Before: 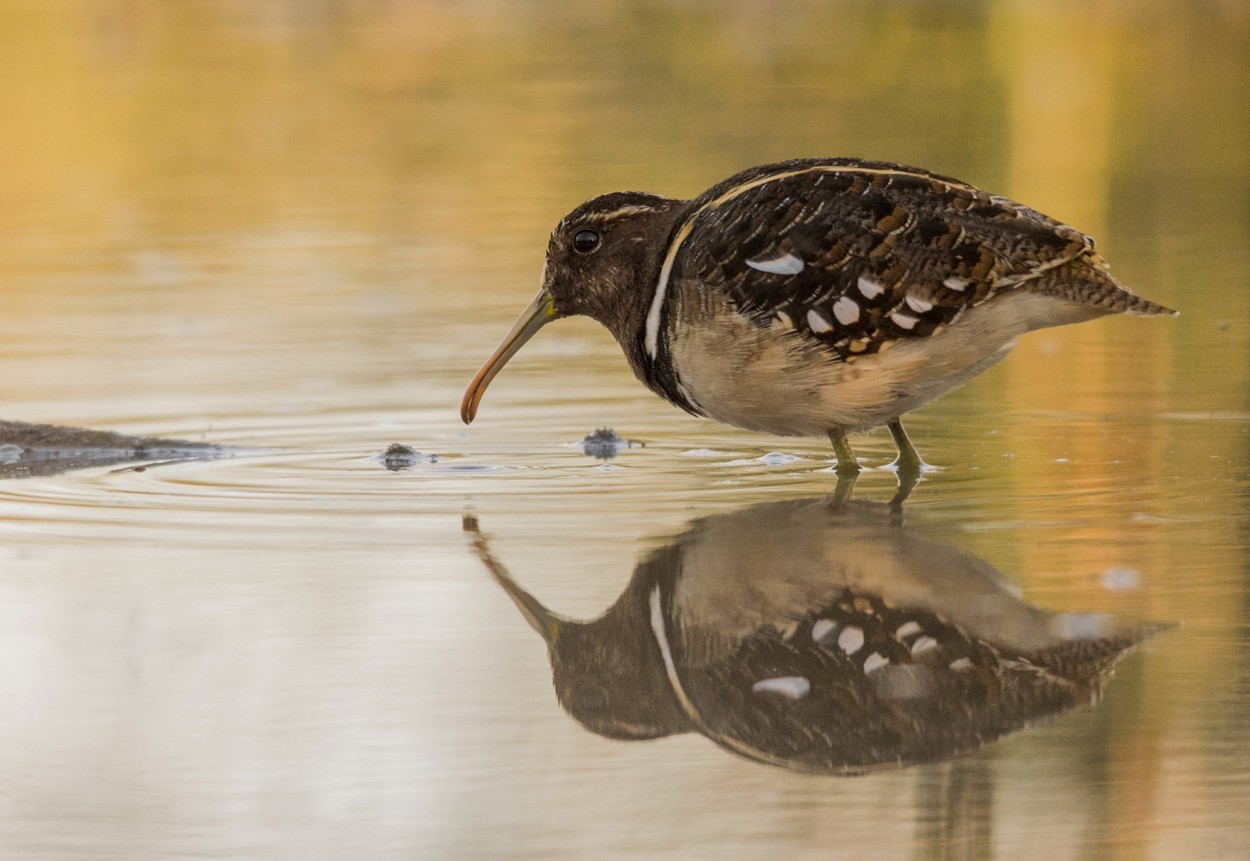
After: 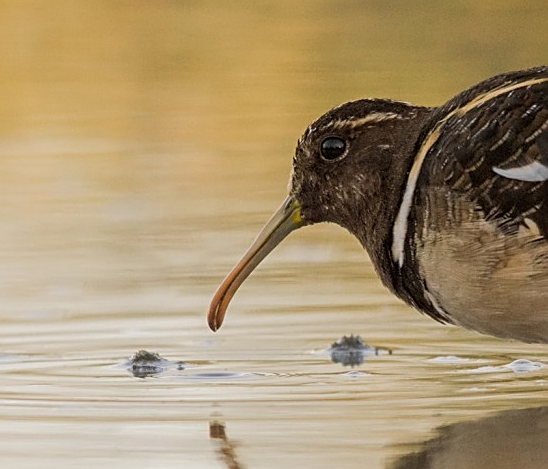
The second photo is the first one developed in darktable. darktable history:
sharpen: on, module defaults
crop: left 20.291%, top 10.815%, right 35.81%, bottom 34.634%
